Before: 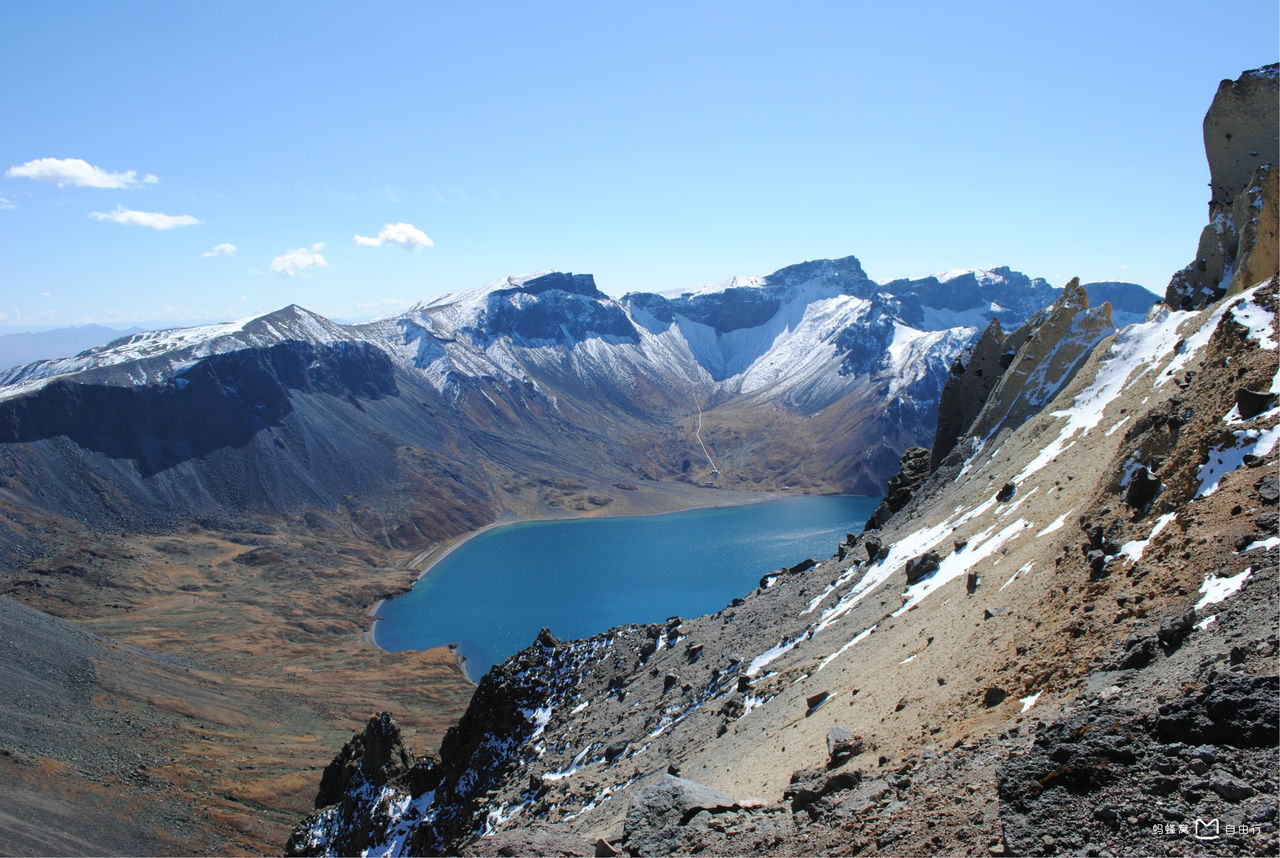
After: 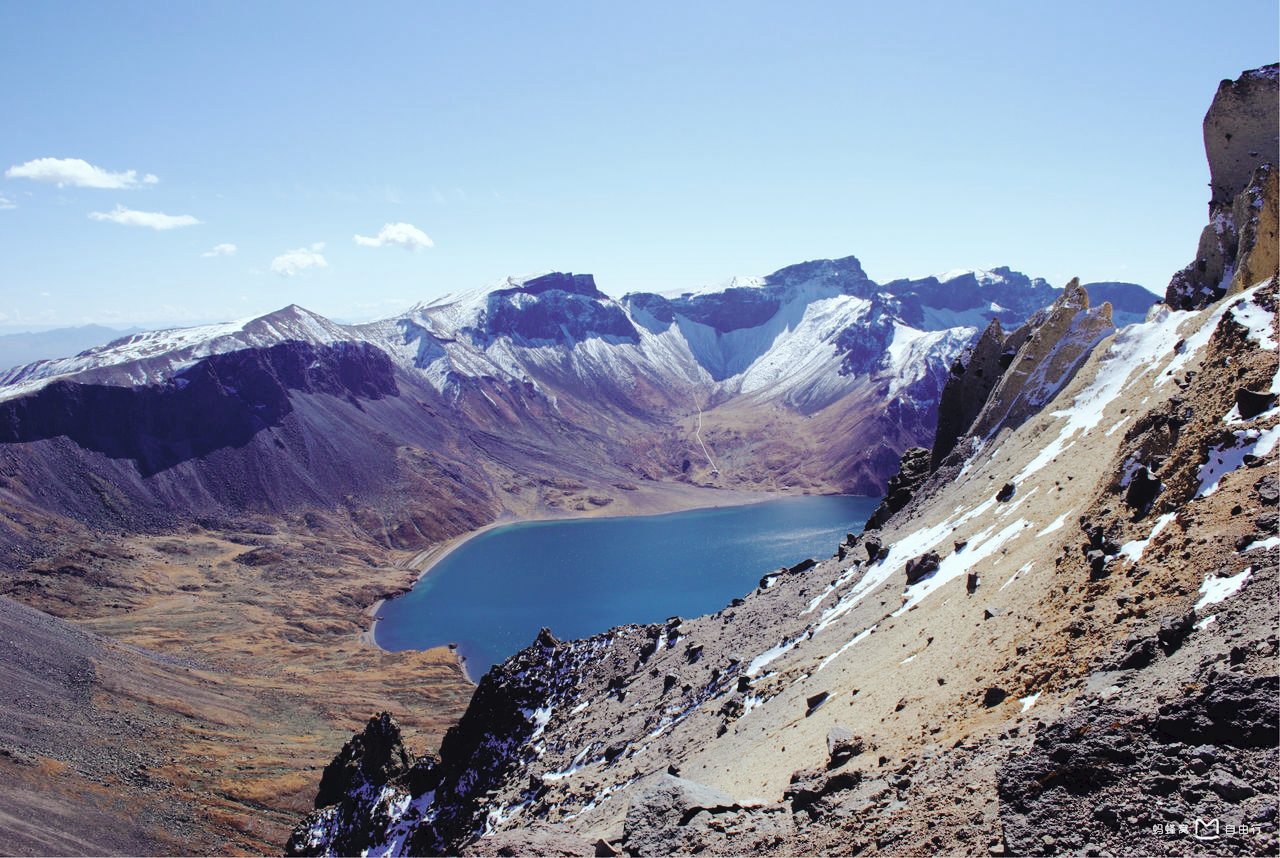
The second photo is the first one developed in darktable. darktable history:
tone curve: curves: ch0 [(0, 0) (0.003, 0.044) (0.011, 0.045) (0.025, 0.048) (0.044, 0.051) (0.069, 0.065) (0.1, 0.08) (0.136, 0.108) (0.177, 0.152) (0.224, 0.216) (0.277, 0.305) (0.335, 0.392) (0.399, 0.481) (0.468, 0.579) (0.543, 0.658) (0.623, 0.729) (0.709, 0.8) (0.801, 0.867) (0.898, 0.93) (1, 1)], preserve colors none
color look up table: target L [94.96, 87.9, 85.96, 78.31, 74.36, 52.58, 58.43, 57.8, 48.7, 45.55, 25.52, 8.802, 200.32, 88.91, 68.54, 69.46, 65.47, 48.22, 48.43, 43.68, 36.72, 32.99, 28.53, 23.03, 13.64, 88.26, 72.09, 63.69, 65.59, 57.95, 48.07, 52.48, 53.53, 43.89, 35.53, 35.31, 30.36, 36.17, 28.92, 9.28, 2.58, 84.85, 86.08, 74.77, 63.61, 52.35, 51.13, 36.92, 35.65], target a [-9.055, -7.592, -33.31, -58.05, -68.3, -48.02, -23.29, -40.06, -13.98, -37.8, -18.31, -9.307, 0, 5.148, 33.15, 31.35, 7.087, 65.96, 33.76, 62.49, 42.74, 5.179, 7.094, 31.69, 21.57, 19.17, 46.51, 73.3, 49.33, 2.413, 18.37, 62.35, 90.15, 46.81, 42.06, 32.84, 33.4, 55.46, 47.4, 33.78, 14, -39.48, -20.21, -29.56, -15.41, -21.16, 0.632, -6.552, -16.73], target b [24.17, 83.7, 70.1, 20.92, 42.58, 42.13, 18.1, 1.564, 42.92, 27.34, 18.42, 6.614, 0, 2.691, 7.769, 40.79, 43.47, 39.92, 44.56, 22.76, 9.065, 30.78, 8.769, 25.43, 12.38, -9.413, -18.78, -52.62, -47.66, 1.373, -69.98, -38.75, -69.71, -5.256, -53.98, -22.31, -1.768, -49.7, -72.24, -41.42, -7.314, -16, -9.331, -29, -42.89, -21.46, -29.84, -27.82, -7.853], num patches 49
